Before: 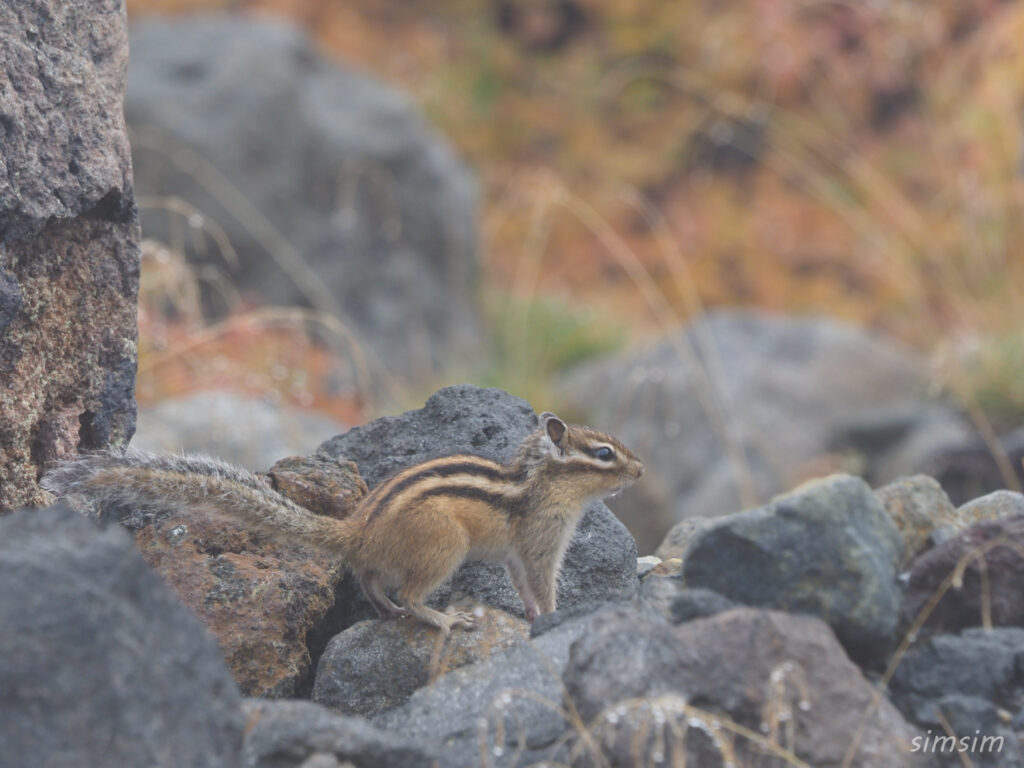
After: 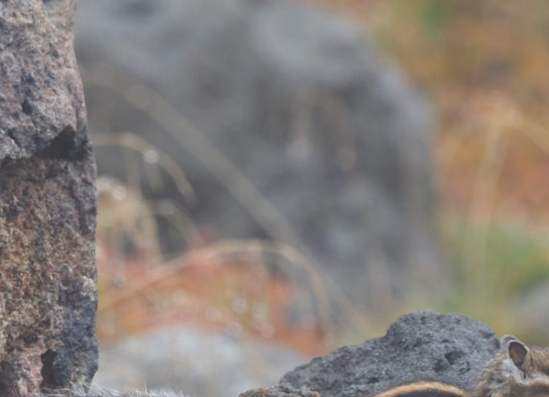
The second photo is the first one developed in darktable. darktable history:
crop and rotate: left 3.047%, top 7.509%, right 42.236%, bottom 37.598%
rotate and perspective: rotation -2°, crop left 0.022, crop right 0.978, crop top 0.049, crop bottom 0.951
